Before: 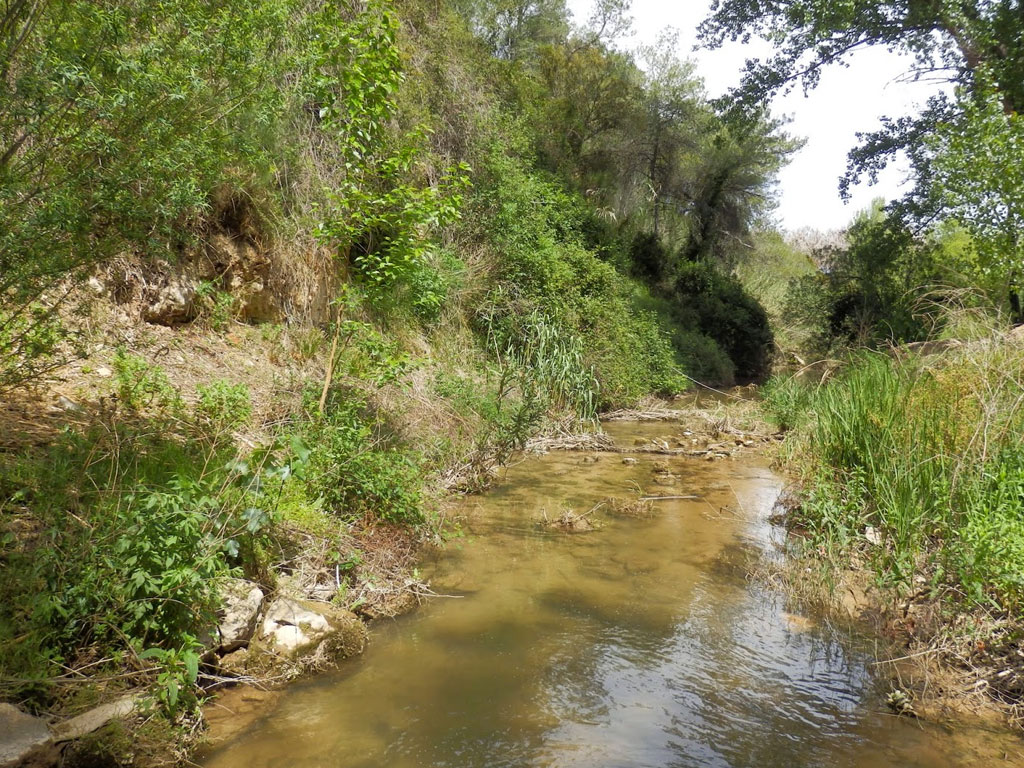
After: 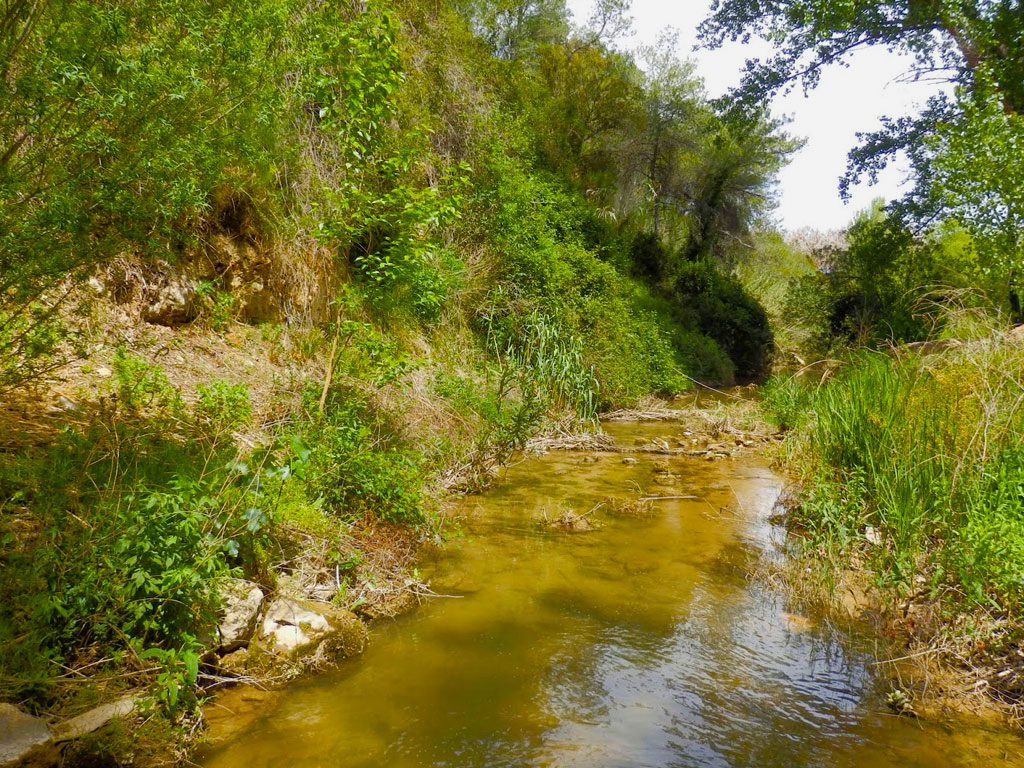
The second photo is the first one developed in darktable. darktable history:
color balance rgb: perceptual saturation grading › global saturation 21.141%, perceptual saturation grading › highlights -19.792%, perceptual saturation grading › shadows 29.451%, global vibrance 44.246%
exposure: exposure -0.155 EV, compensate highlight preservation false
